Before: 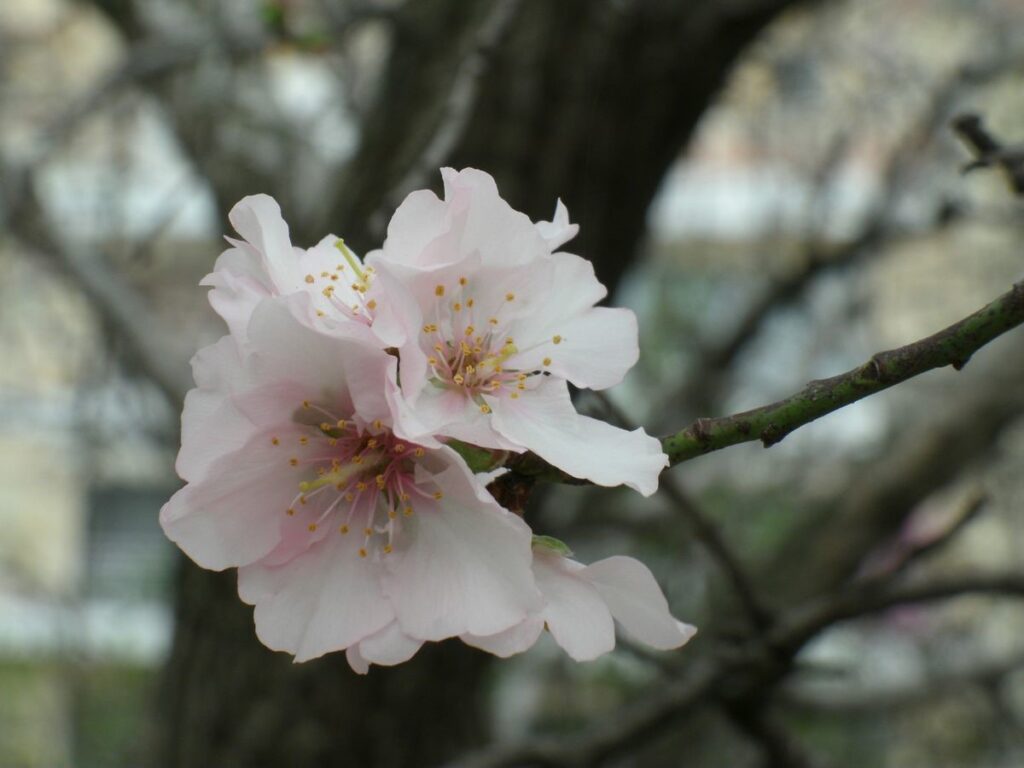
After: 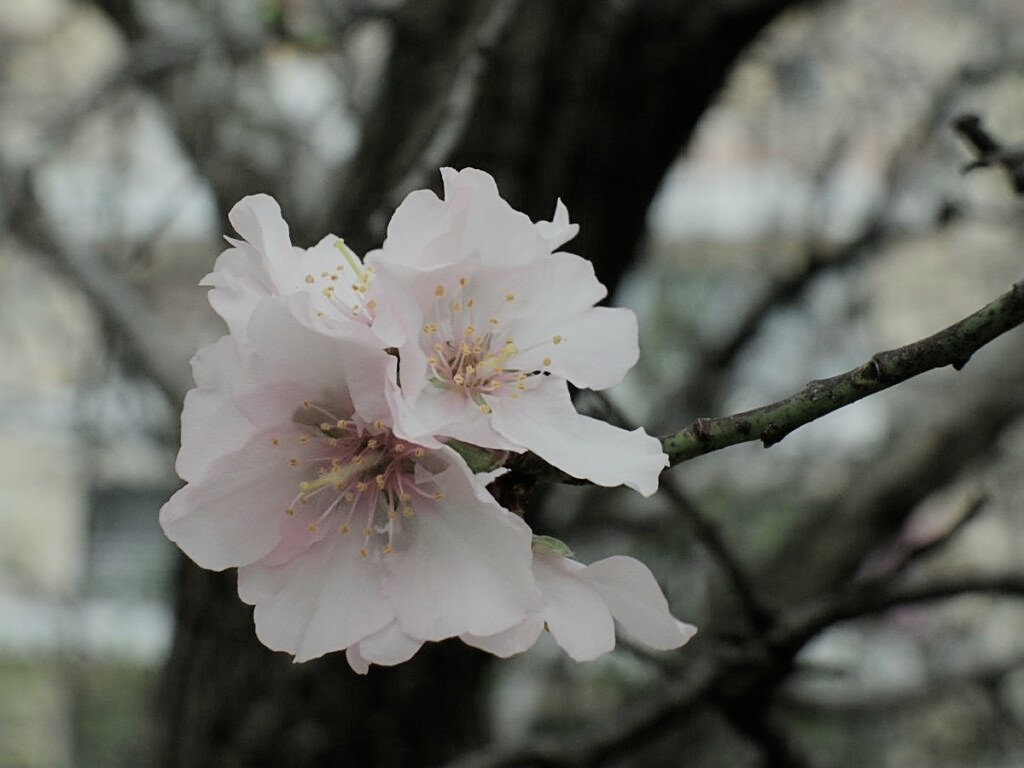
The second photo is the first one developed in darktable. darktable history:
sharpen: on, module defaults
color balance rgb: perceptual saturation grading › global saturation -27.928%, saturation formula JzAzBz (2021)
filmic rgb: black relative exposure -7.65 EV, white relative exposure 4.56 EV, hardness 3.61, contrast 1.056
